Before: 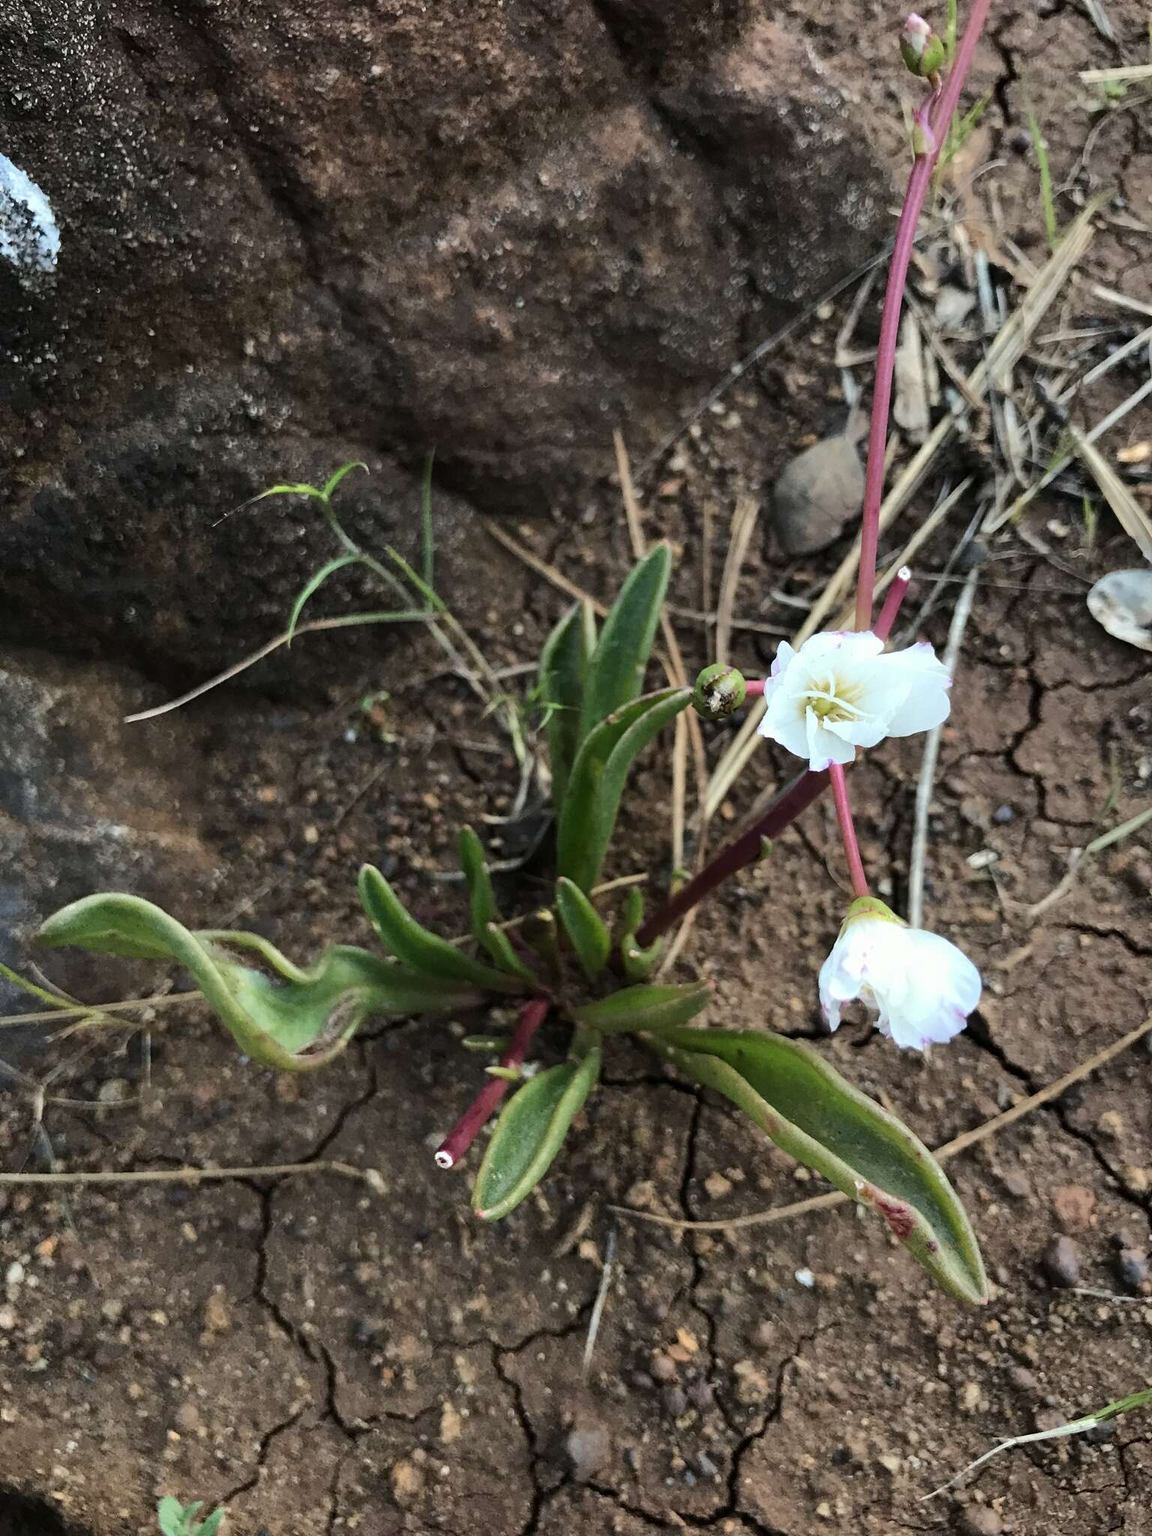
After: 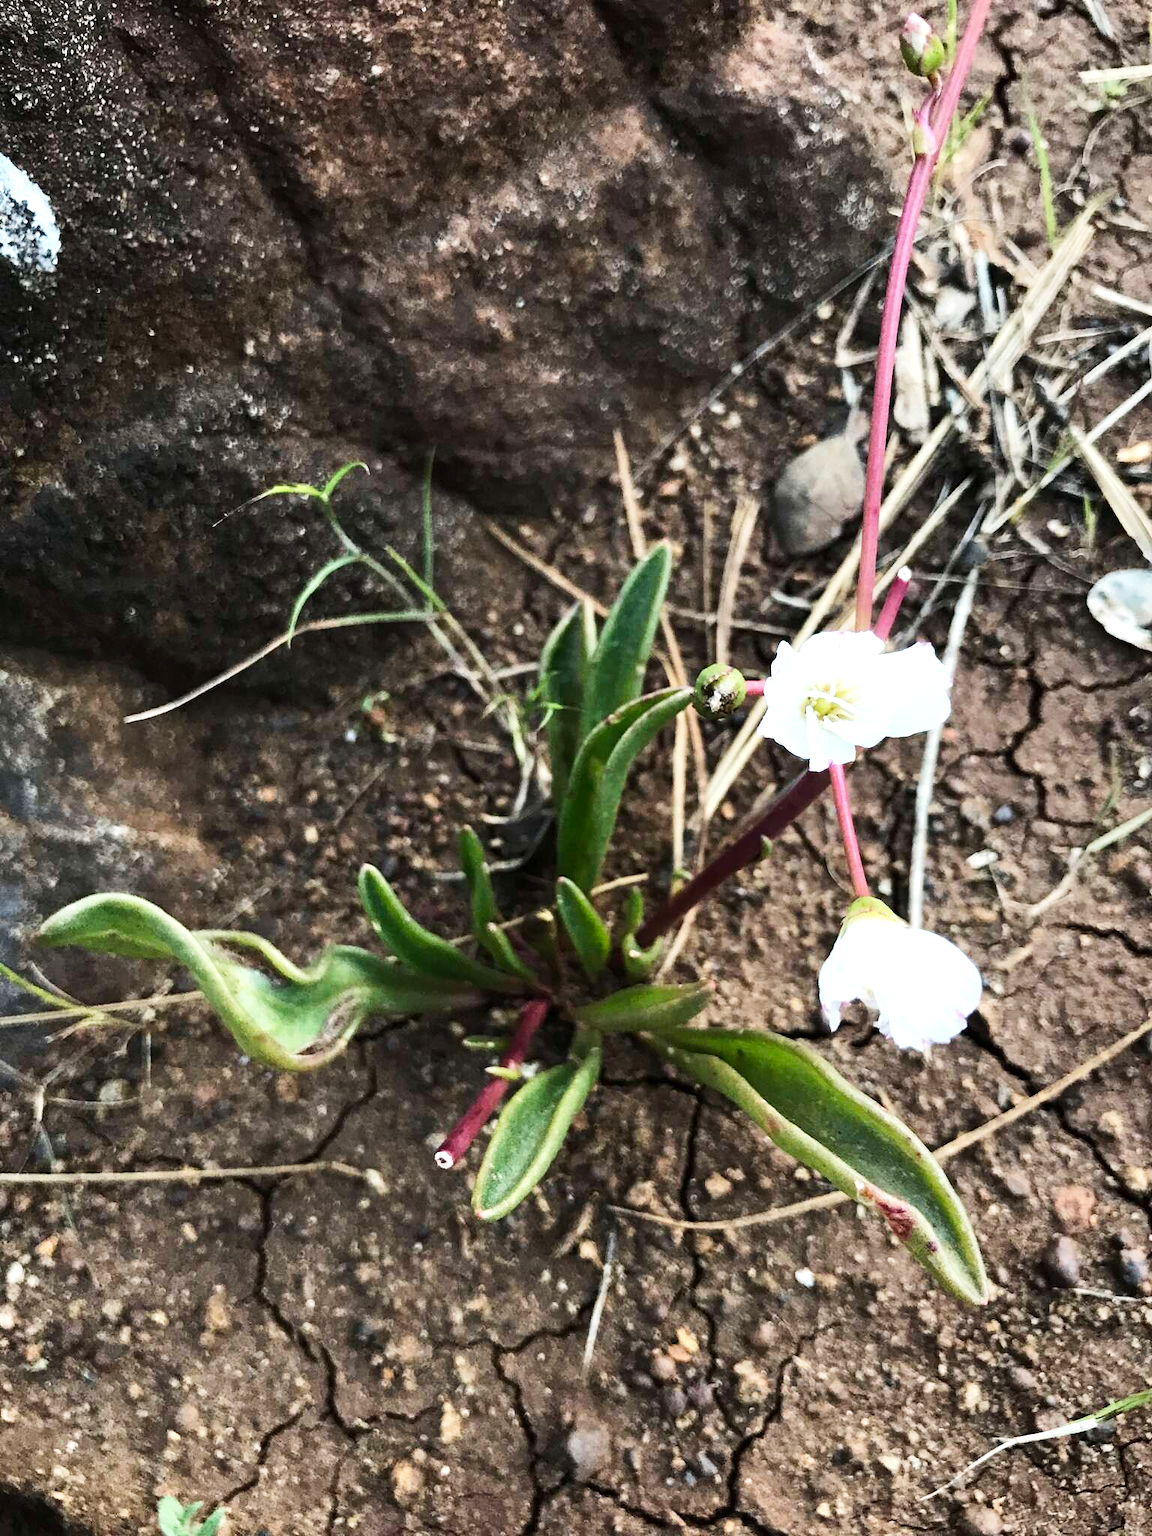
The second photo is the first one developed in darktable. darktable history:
base curve: curves: ch0 [(0, 0) (0.204, 0.334) (0.55, 0.733) (1, 1)], preserve colors none
tone equalizer: -8 EV -0.75 EV, -7 EV -0.7 EV, -6 EV -0.6 EV, -5 EV -0.4 EV, -3 EV 0.4 EV, -2 EV 0.6 EV, -1 EV 0.7 EV, +0 EV 0.75 EV, edges refinement/feathering 500, mask exposure compensation -1.57 EV, preserve details no
